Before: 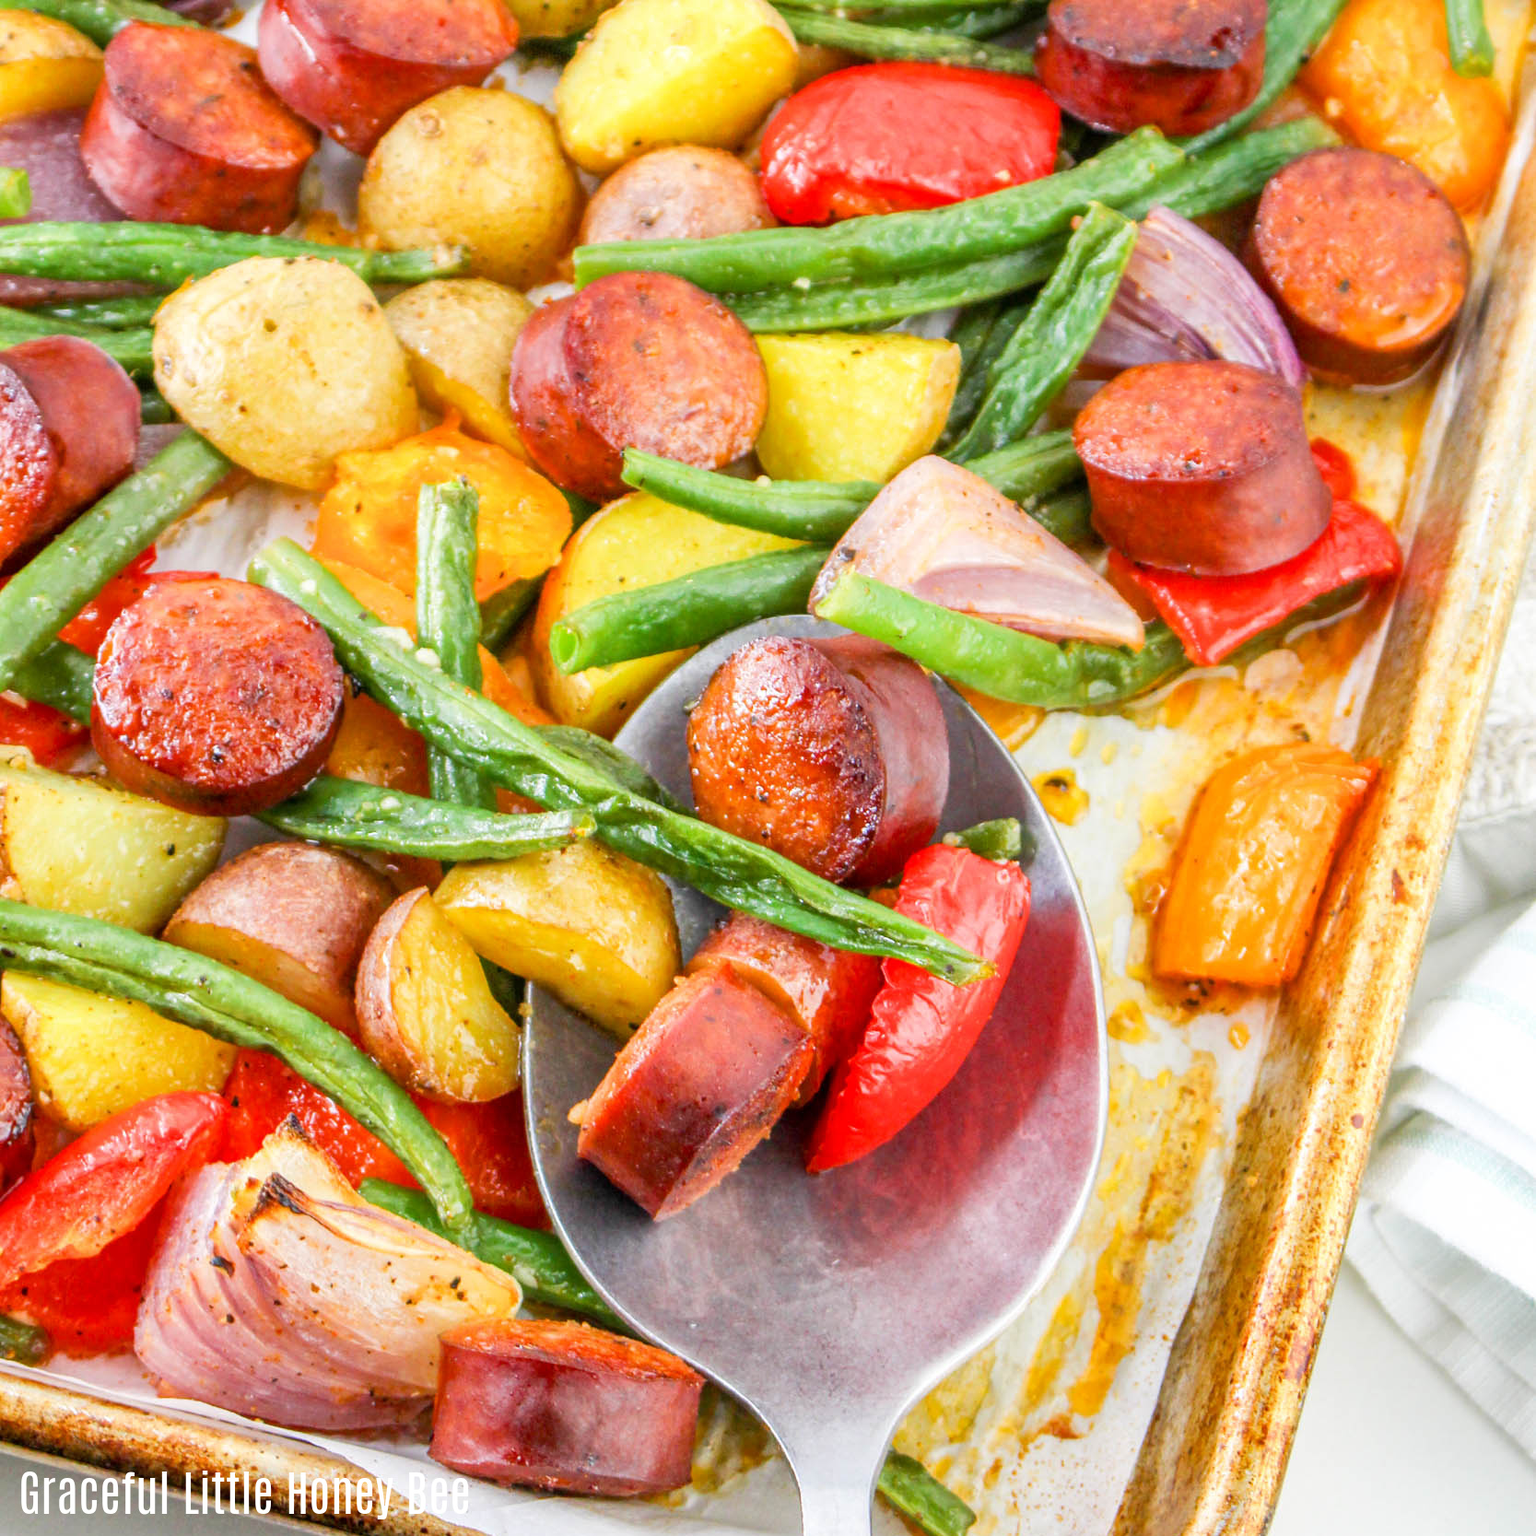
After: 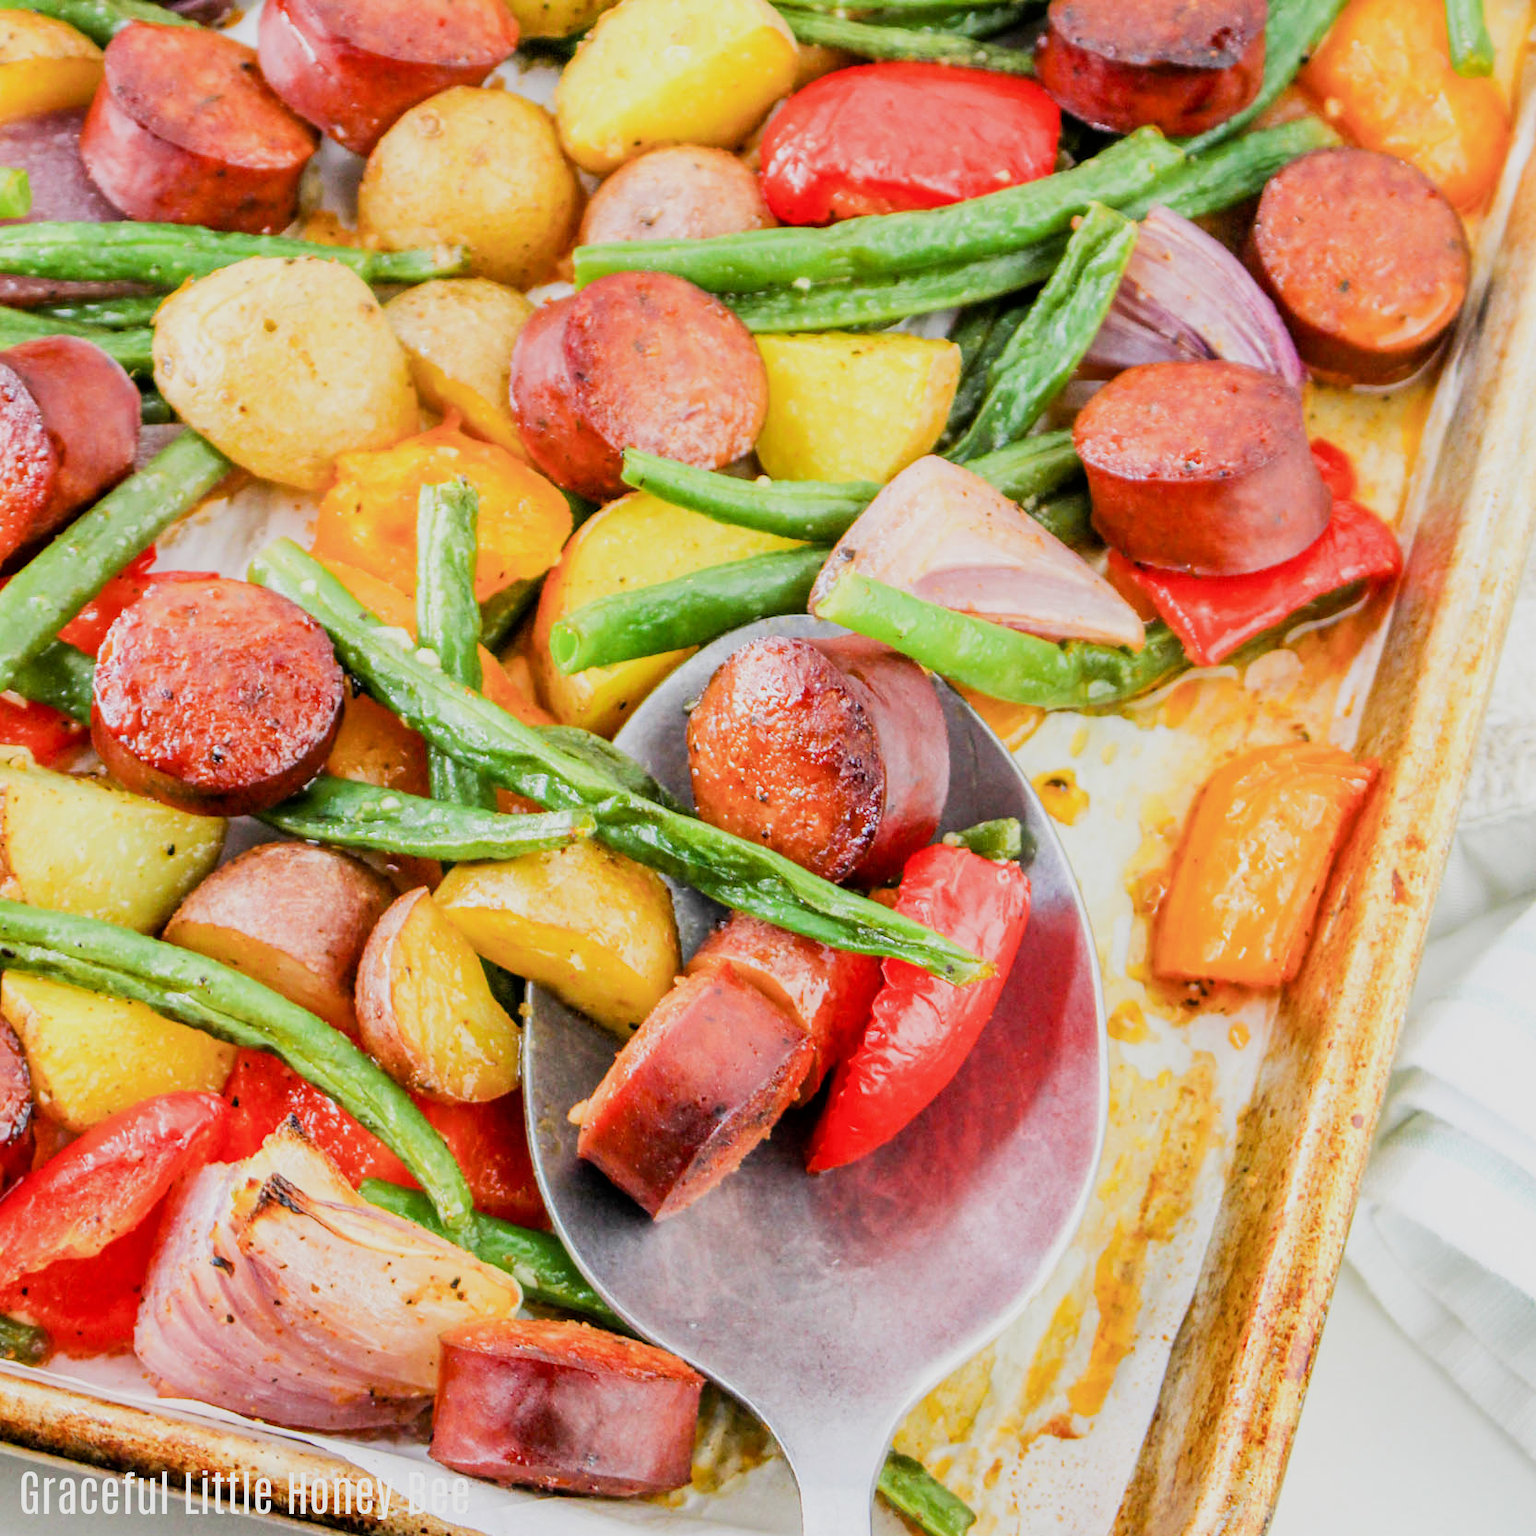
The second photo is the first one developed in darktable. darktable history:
tone equalizer: -8 EV -0.417 EV, -7 EV -0.389 EV, -6 EV -0.333 EV, -5 EV -0.222 EV, -3 EV 0.222 EV, -2 EV 0.333 EV, -1 EV 0.389 EV, +0 EV 0.417 EV, edges refinement/feathering 500, mask exposure compensation -1.57 EV, preserve details no
filmic rgb: black relative exposure -7.65 EV, white relative exposure 4.56 EV, hardness 3.61
